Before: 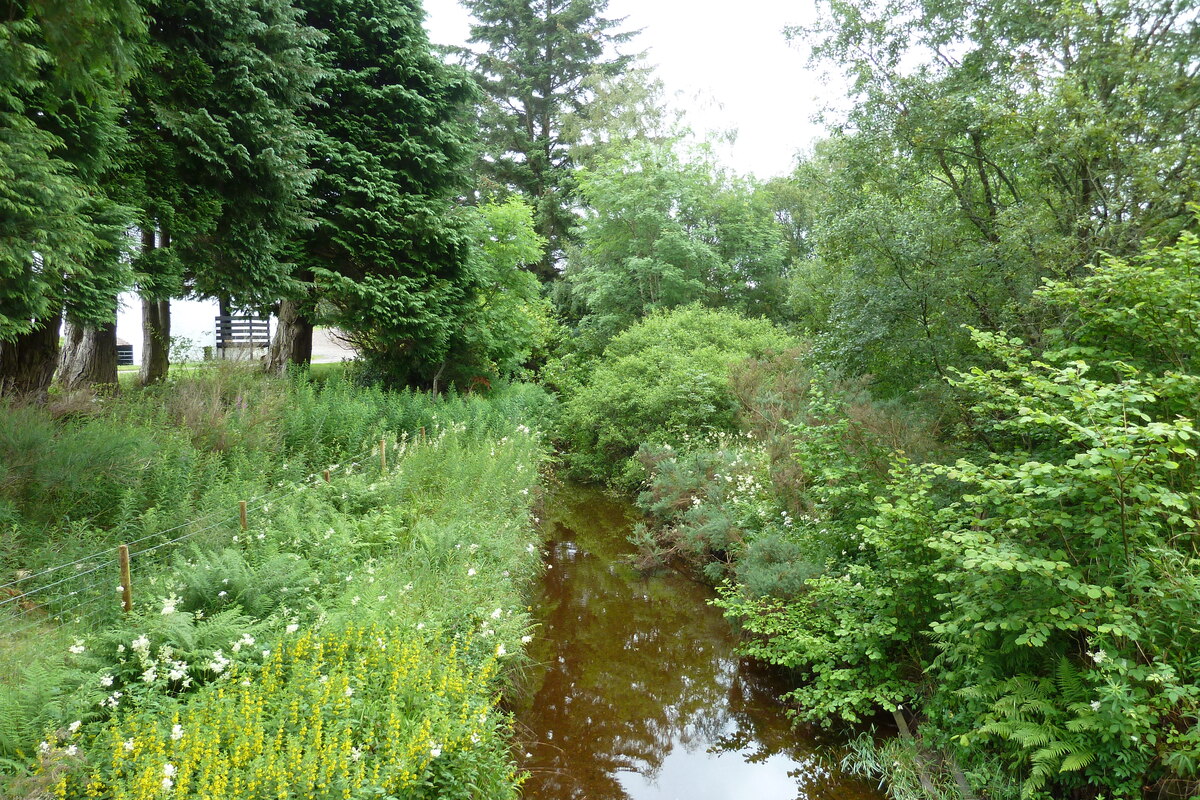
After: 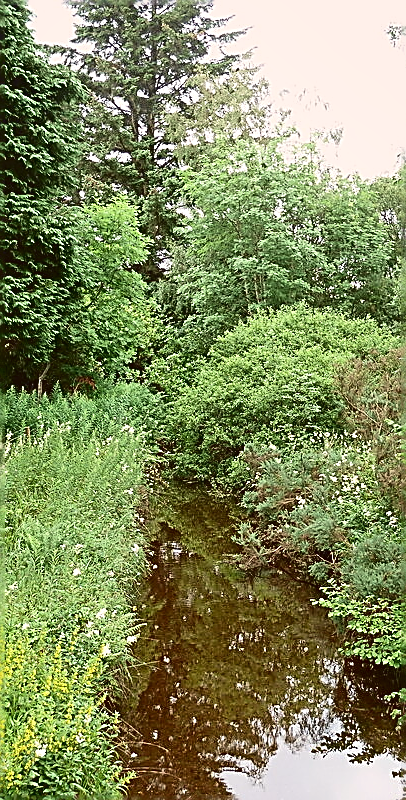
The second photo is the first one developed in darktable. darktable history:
levels: levels [0, 0.51, 1]
tone curve: curves: ch0 [(0, 0.047) (0.15, 0.127) (0.46, 0.466) (0.751, 0.788) (1, 0.961)]; ch1 [(0, 0) (0.43, 0.408) (0.476, 0.469) (0.505, 0.501) (0.553, 0.557) (0.592, 0.58) (0.631, 0.625) (1, 1)]; ch2 [(0, 0) (0.505, 0.495) (0.55, 0.557) (0.583, 0.573) (1, 1)], color space Lab, independent channels, preserve colors none
local contrast: mode bilateral grid, contrast 21, coarseness 50, detail 132%, midtone range 0.2
crop: left 32.941%, right 33.212%
sharpen: amount 1.99
color correction: highlights a* 6.37, highlights b* 8.33, shadows a* 6.61, shadows b* 7.27, saturation 0.929
